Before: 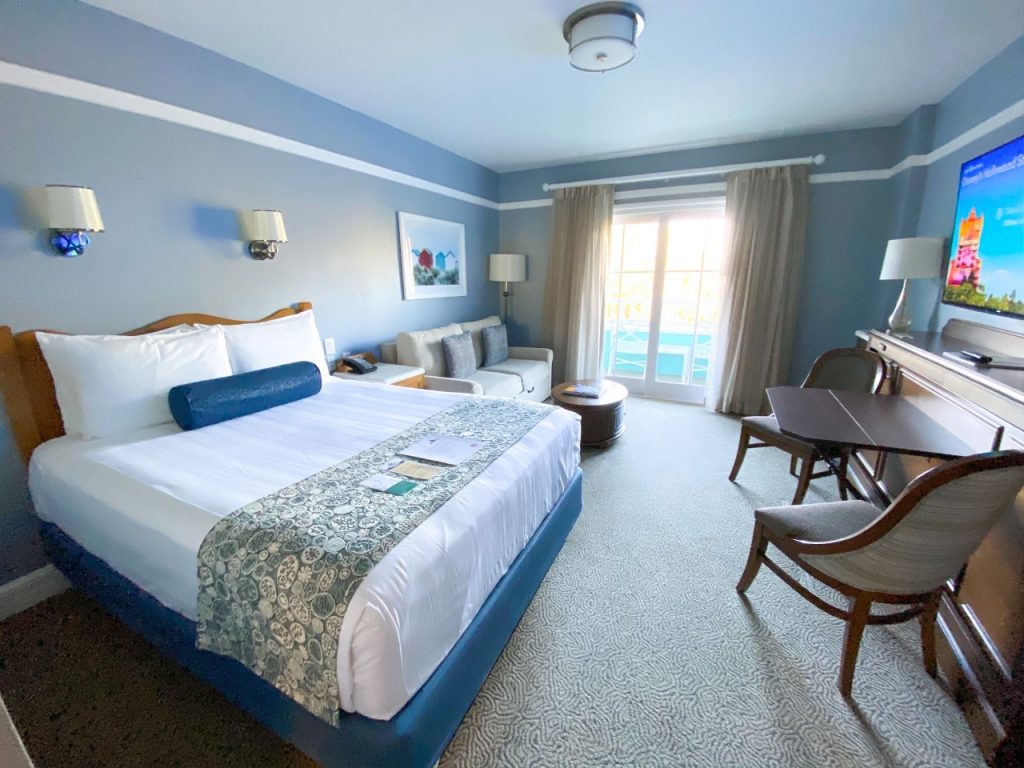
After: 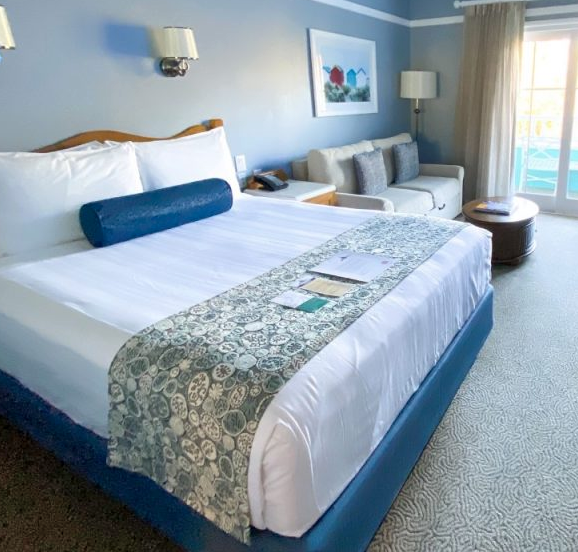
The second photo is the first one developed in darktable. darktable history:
shadows and highlights: shadows 52.31, highlights -28.44, soften with gaussian
crop: left 8.718%, top 23.846%, right 34.835%, bottom 4.228%
exposure: black level correction 0.001, compensate highlight preservation false
